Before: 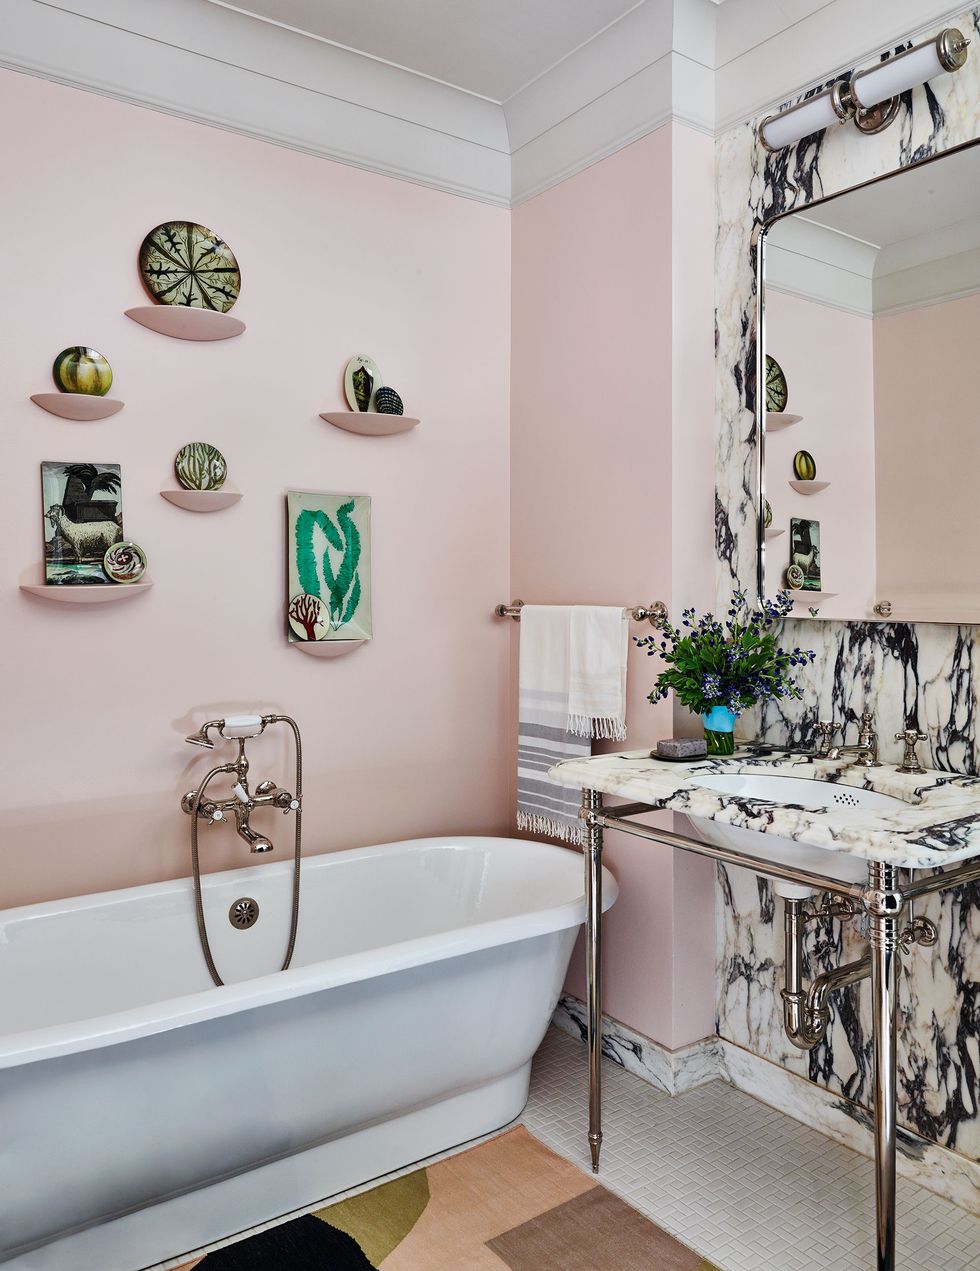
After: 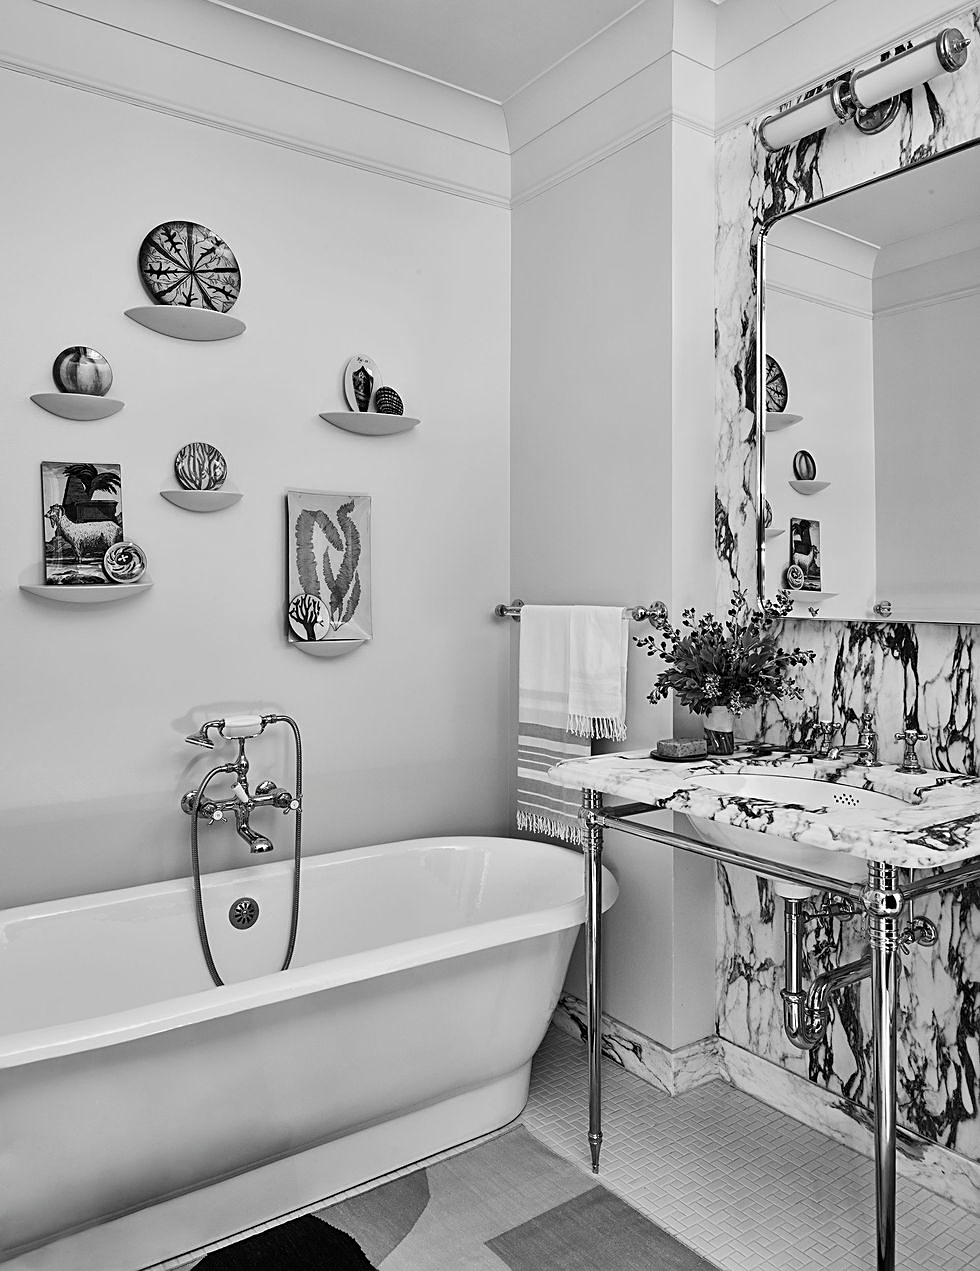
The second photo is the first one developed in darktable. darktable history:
sharpen: on, module defaults
contrast brightness saturation: saturation -0.999
